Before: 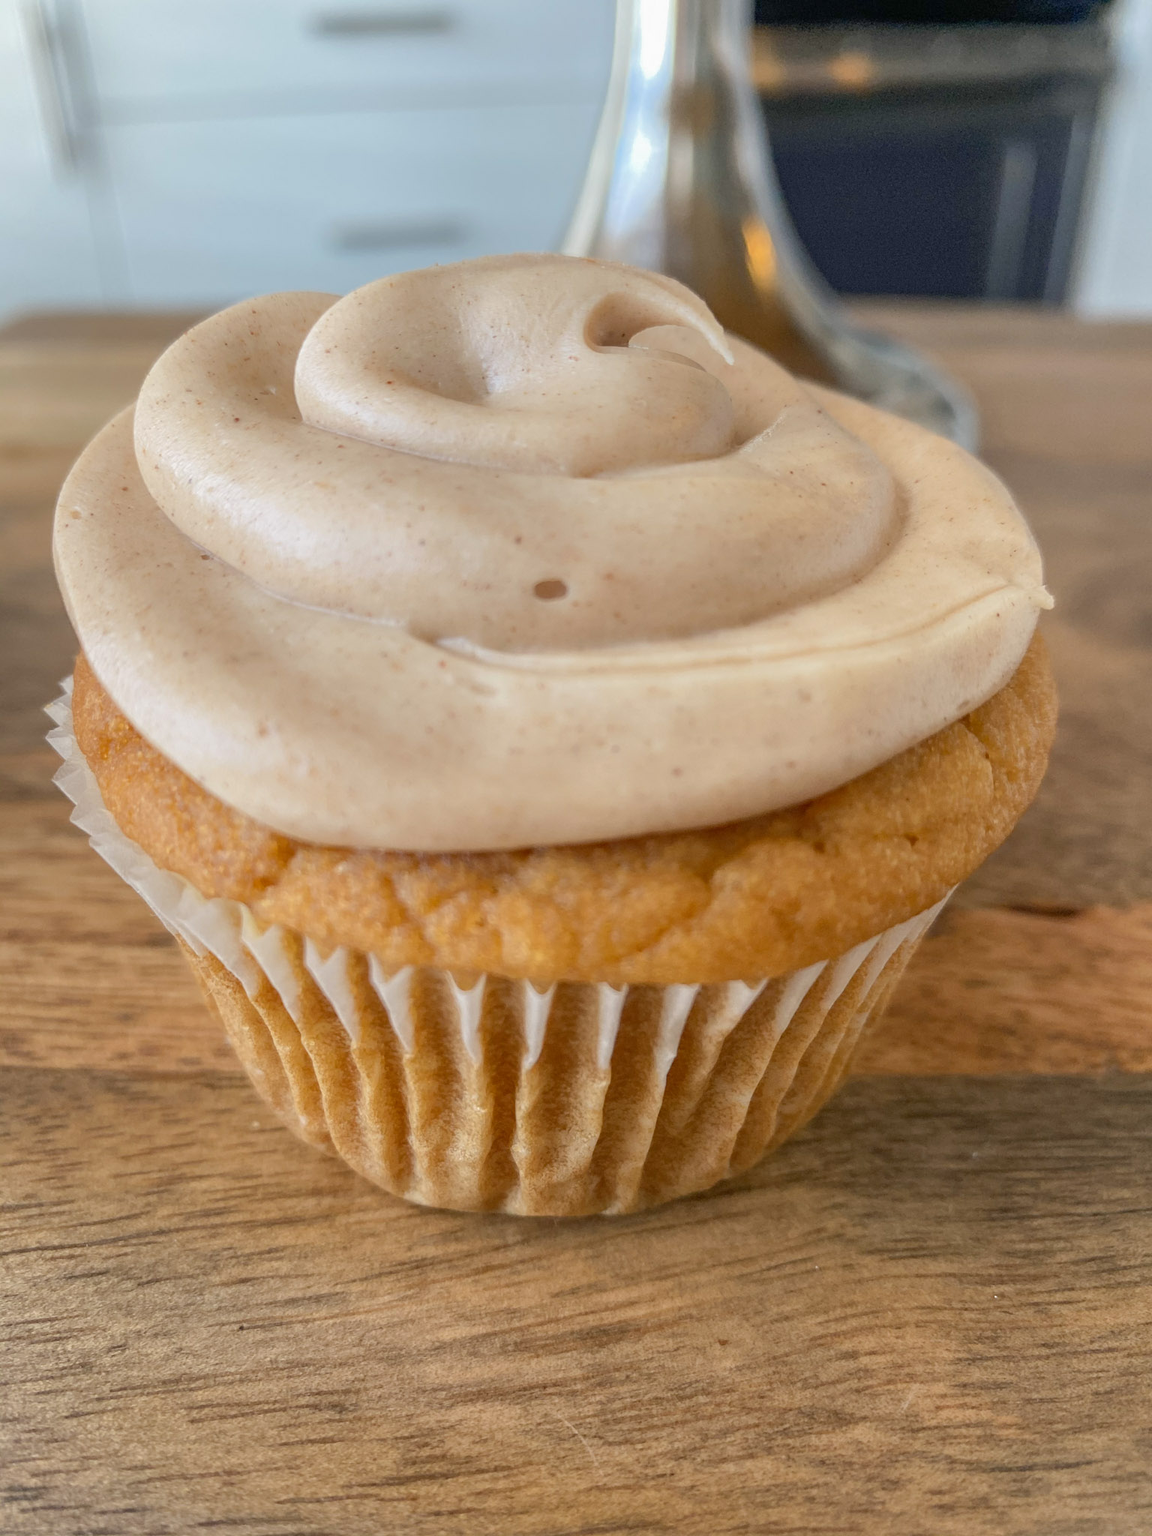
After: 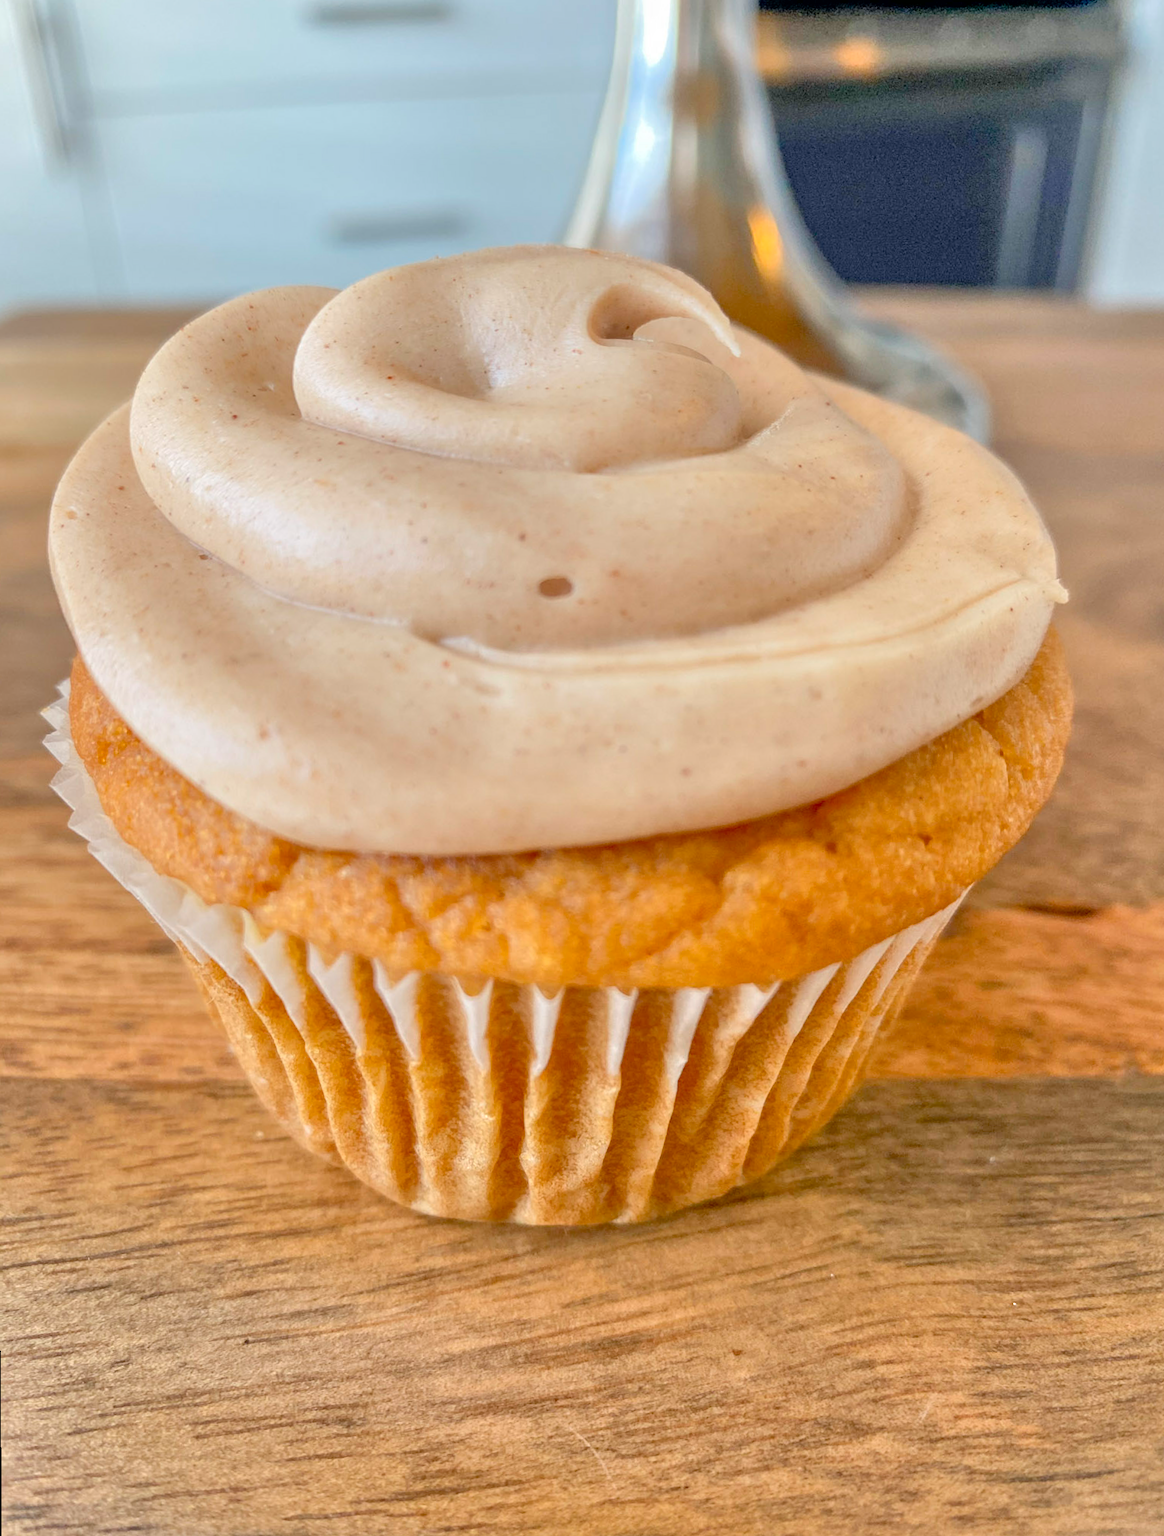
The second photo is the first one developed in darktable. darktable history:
rotate and perspective: rotation -0.45°, automatic cropping original format, crop left 0.008, crop right 0.992, crop top 0.012, crop bottom 0.988
exposure: black level correction 0.005, exposure 0.001 EV, compensate highlight preservation false
tone equalizer: -7 EV 0.15 EV, -6 EV 0.6 EV, -5 EV 1.15 EV, -4 EV 1.33 EV, -3 EV 1.15 EV, -2 EV 0.6 EV, -1 EV 0.15 EV, mask exposure compensation -0.5 EV
contrast brightness saturation: contrast 0.08, saturation 0.02
